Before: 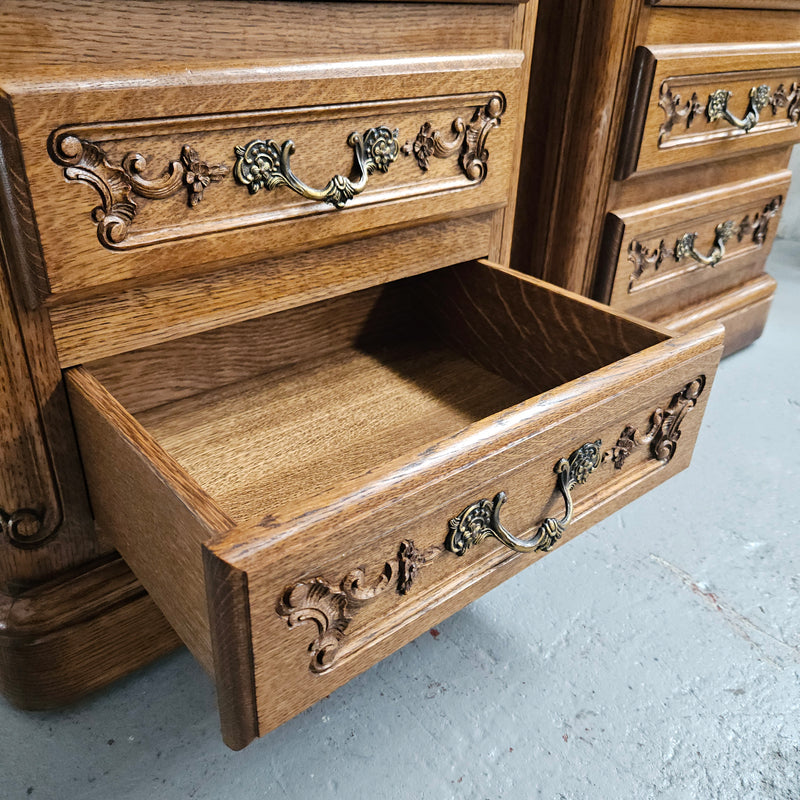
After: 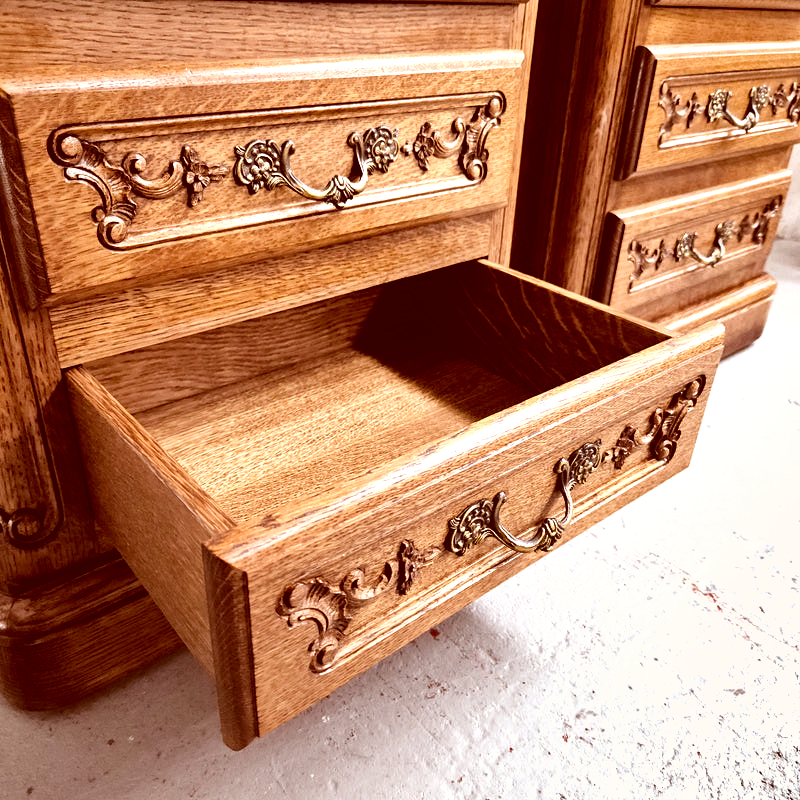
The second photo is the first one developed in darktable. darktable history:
tone equalizer: -8 EV -0.757 EV, -7 EV -0.679 EV, -6 EV -0.632 EV, -5 EV -0.415 EV, -3 EV 0.4 EV, -2 EV 0.6 EV, -1 EV 0.684 EV, +0 EV 0.745 EV
shadows and highlights: white point adjustment 0.981, highlights color adjustment 88.98%, soften with gaussian
color correction: highlights a* 9.21, highlights b* 9.05, shadows a* 39.33, shadows b* 39.4, saturation 0.773
